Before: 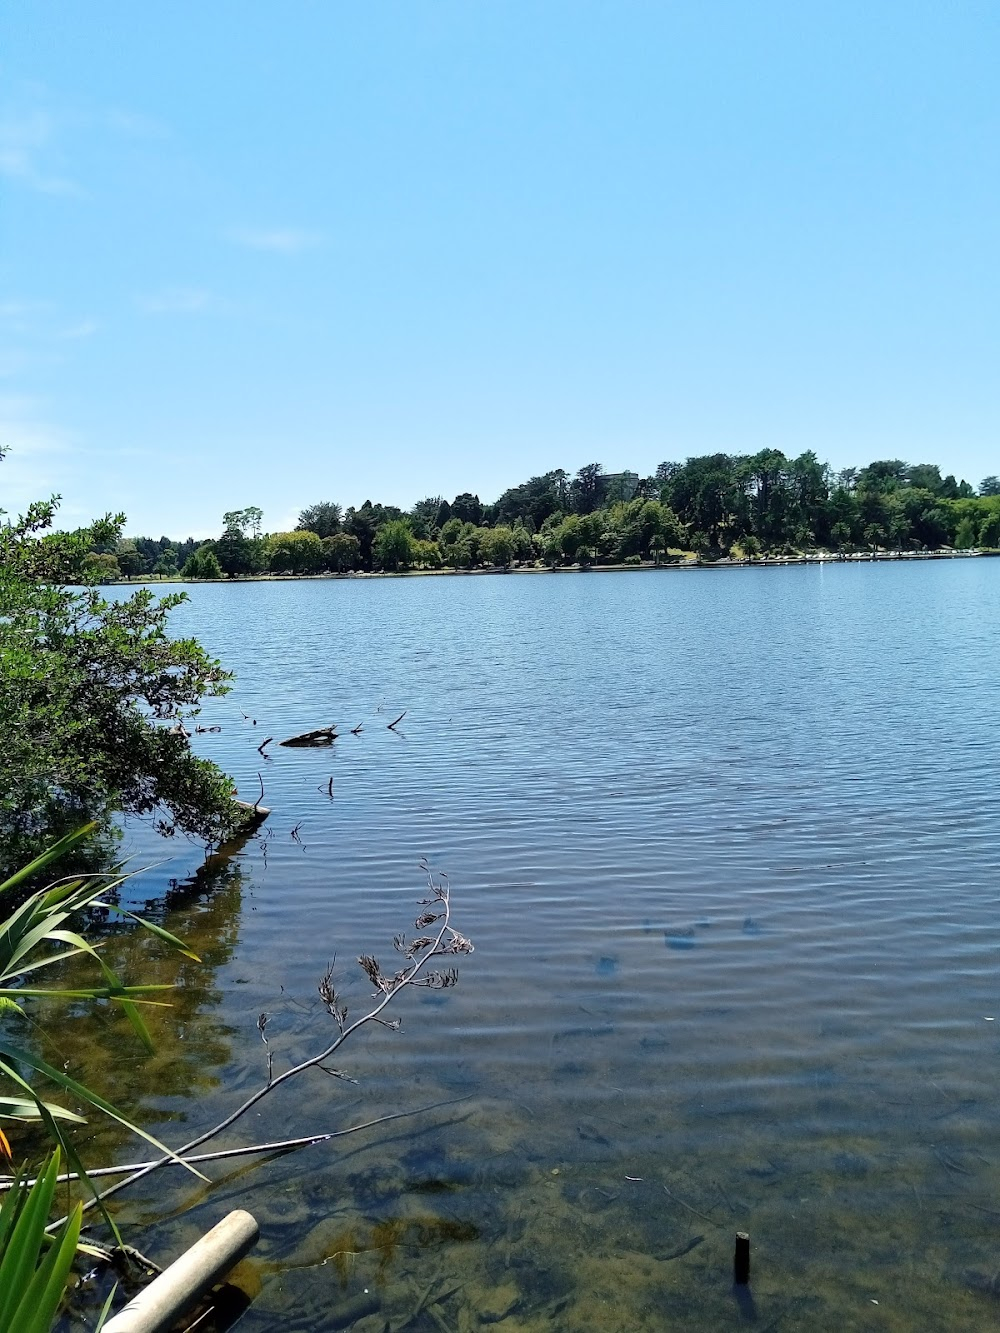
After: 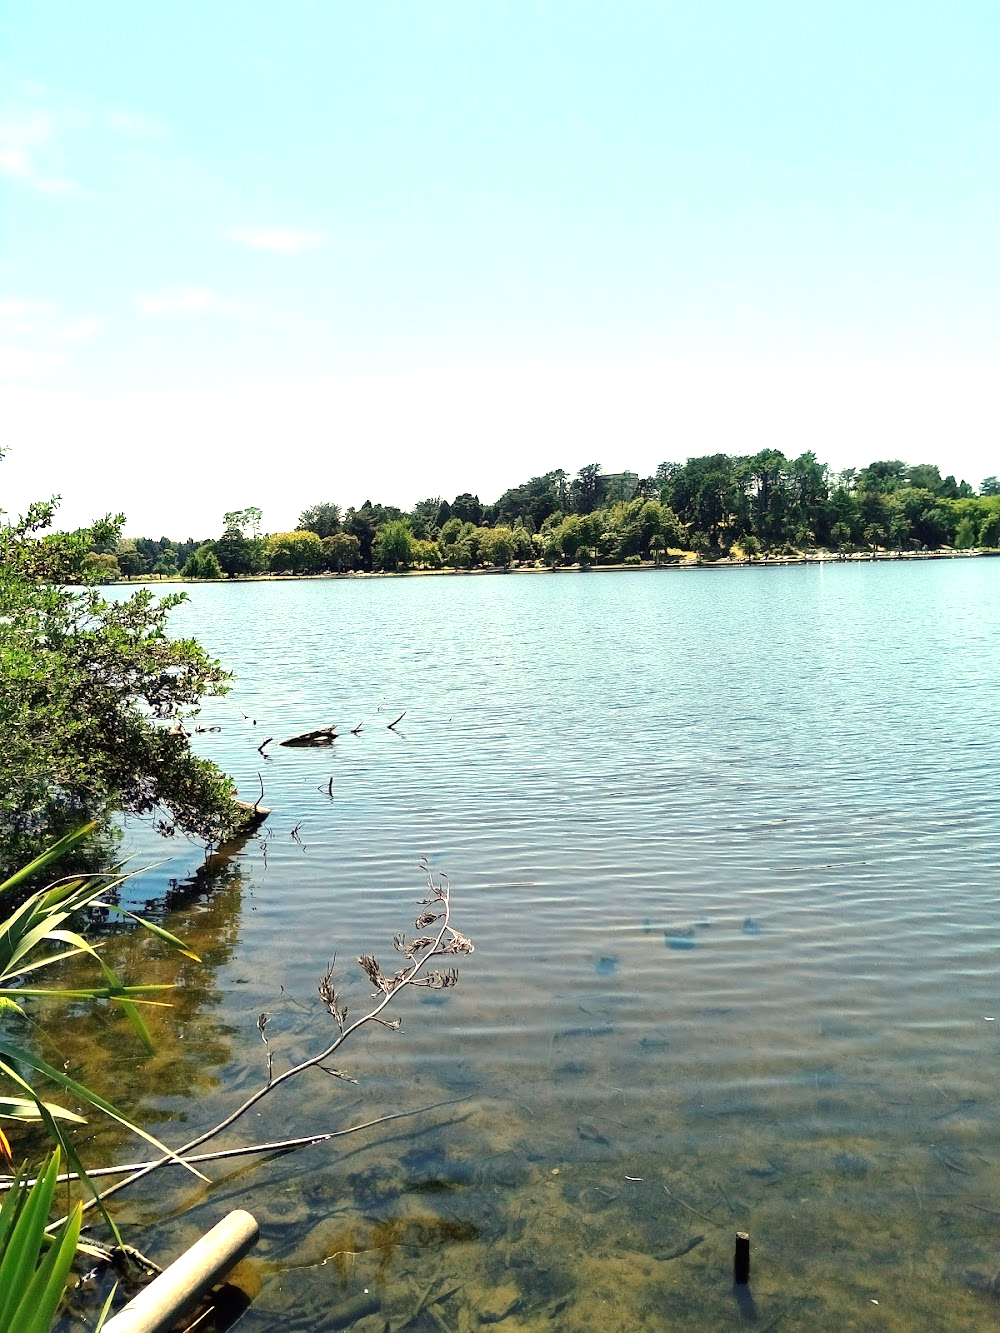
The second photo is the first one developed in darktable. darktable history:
white balance: red 1.123, blue 0.83
exposure: black level correction 0, exposure 0.9 EV, compensate highlight preservation false
